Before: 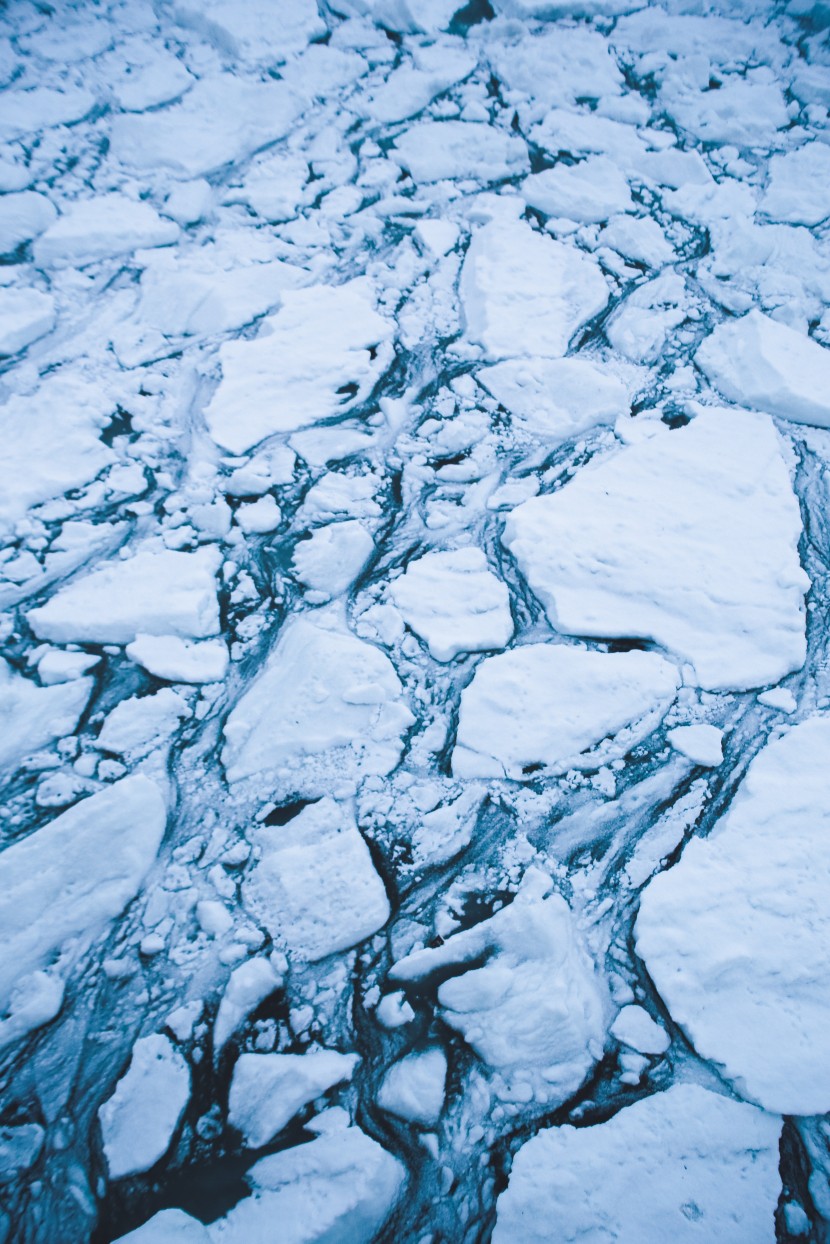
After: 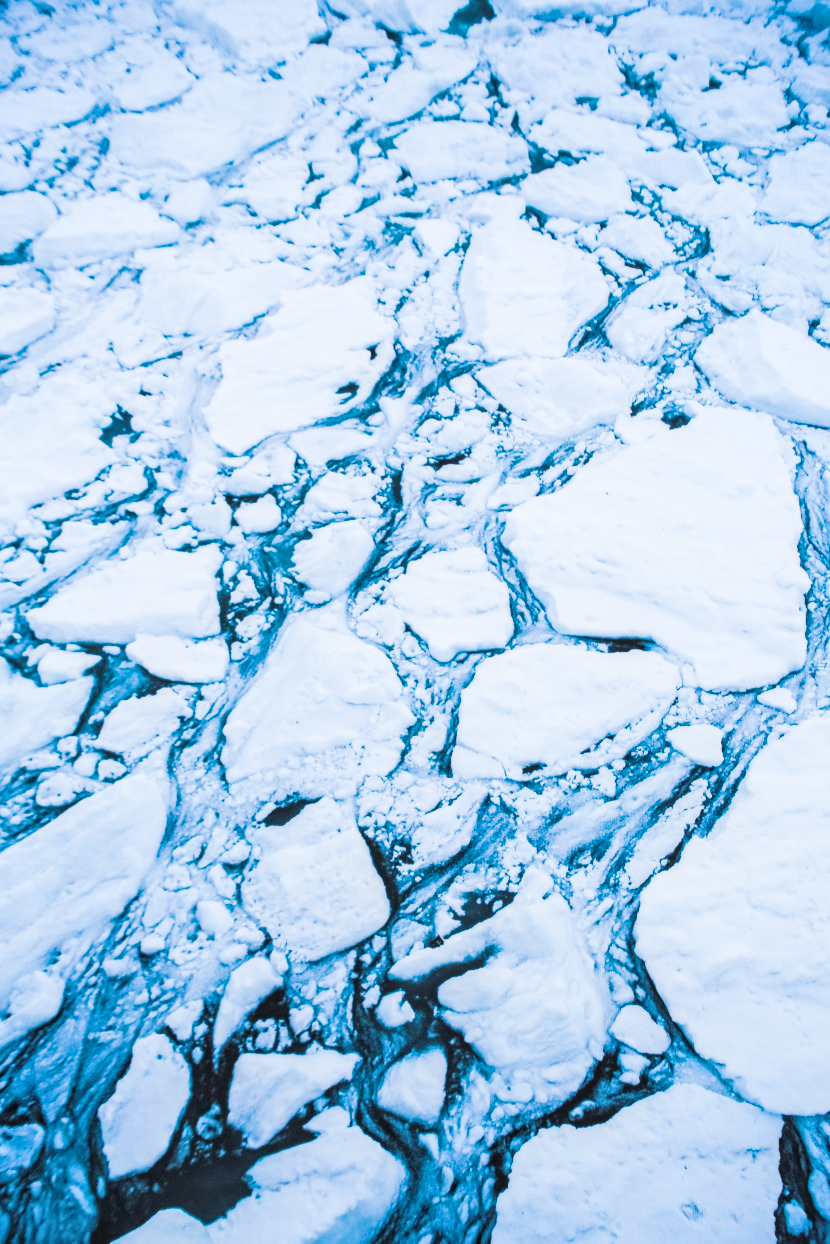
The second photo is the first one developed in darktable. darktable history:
color balance rgb: perceptual saturation grading › global saturation 20%, global vibrance 20%
filmic rgb: black relative exposure -5 EV, hardness 2.88, contrast 1.3, highlights saturation mix -30%
exposure: black level correction 0, exposure 1 EV, compensate highlight preservation false
local contrast: detail 120%
